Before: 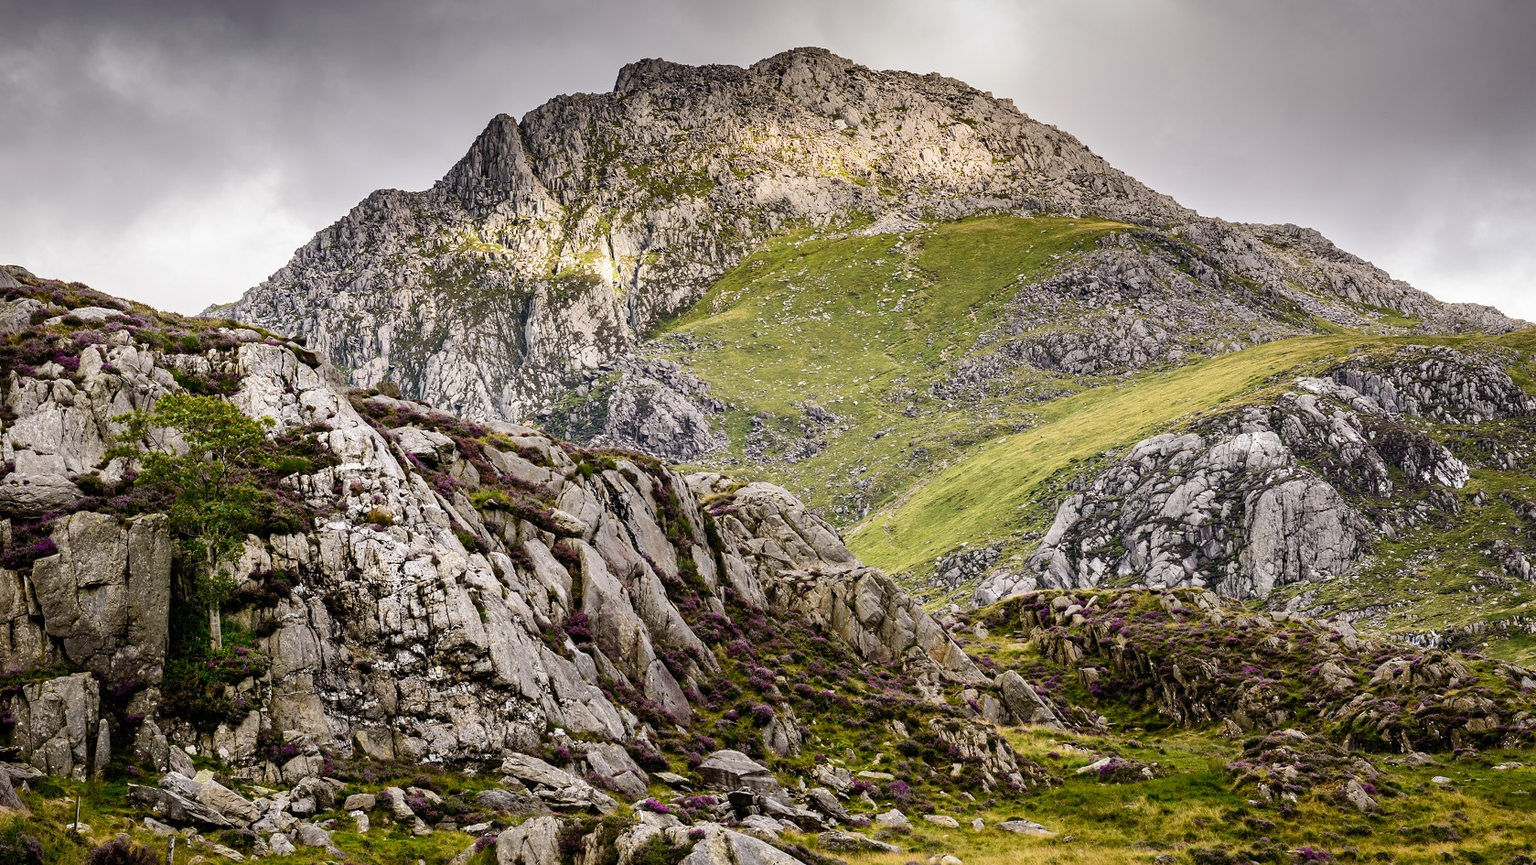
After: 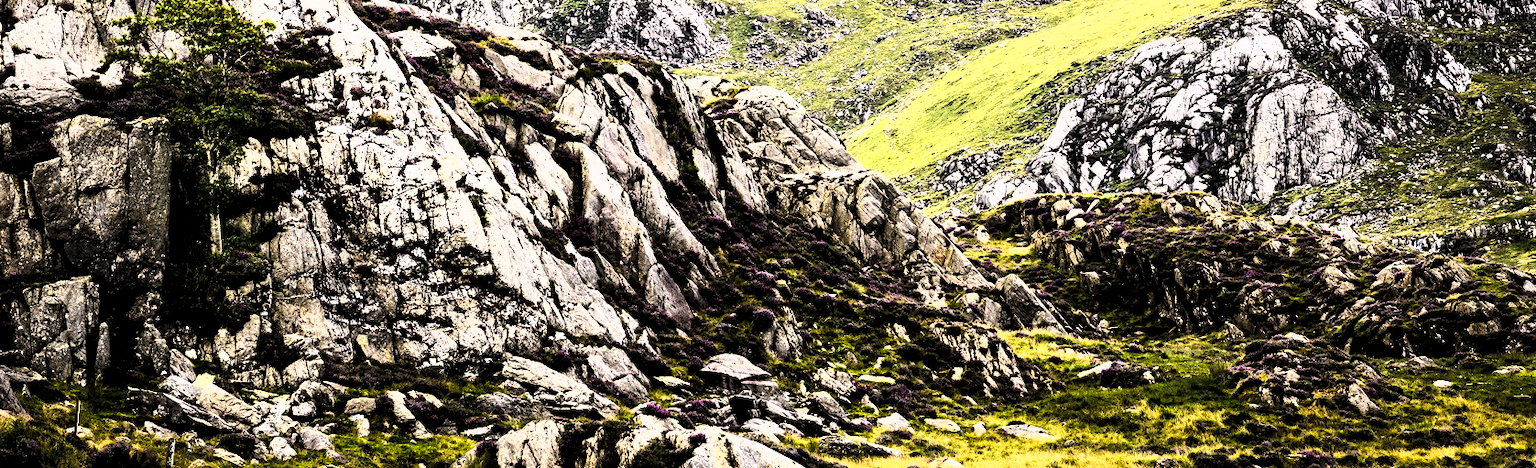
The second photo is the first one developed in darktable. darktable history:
crop and rotate: top 45.89%, right 0.075%
tone curve: curves: ch0 [(0, 0) (0.003, 0) (0.011, 0) (0.025, 0) (0.044, 0.001) (0.069, 0.003) (0.1, 0.003) (0.136, 0.006) (0.177, 0.014) (0.224, 0.056) (0.277, 0.128) (0.335, 0.218) (0.399, 0.346) (0.468, 0.512) (0.543, 0.713) (0.623, 0.898) (0.709, 0.987) (0.801, 0.99) (0.898, 0.99) (1, 1)], color space Lab, linked channels, preserve colors none
